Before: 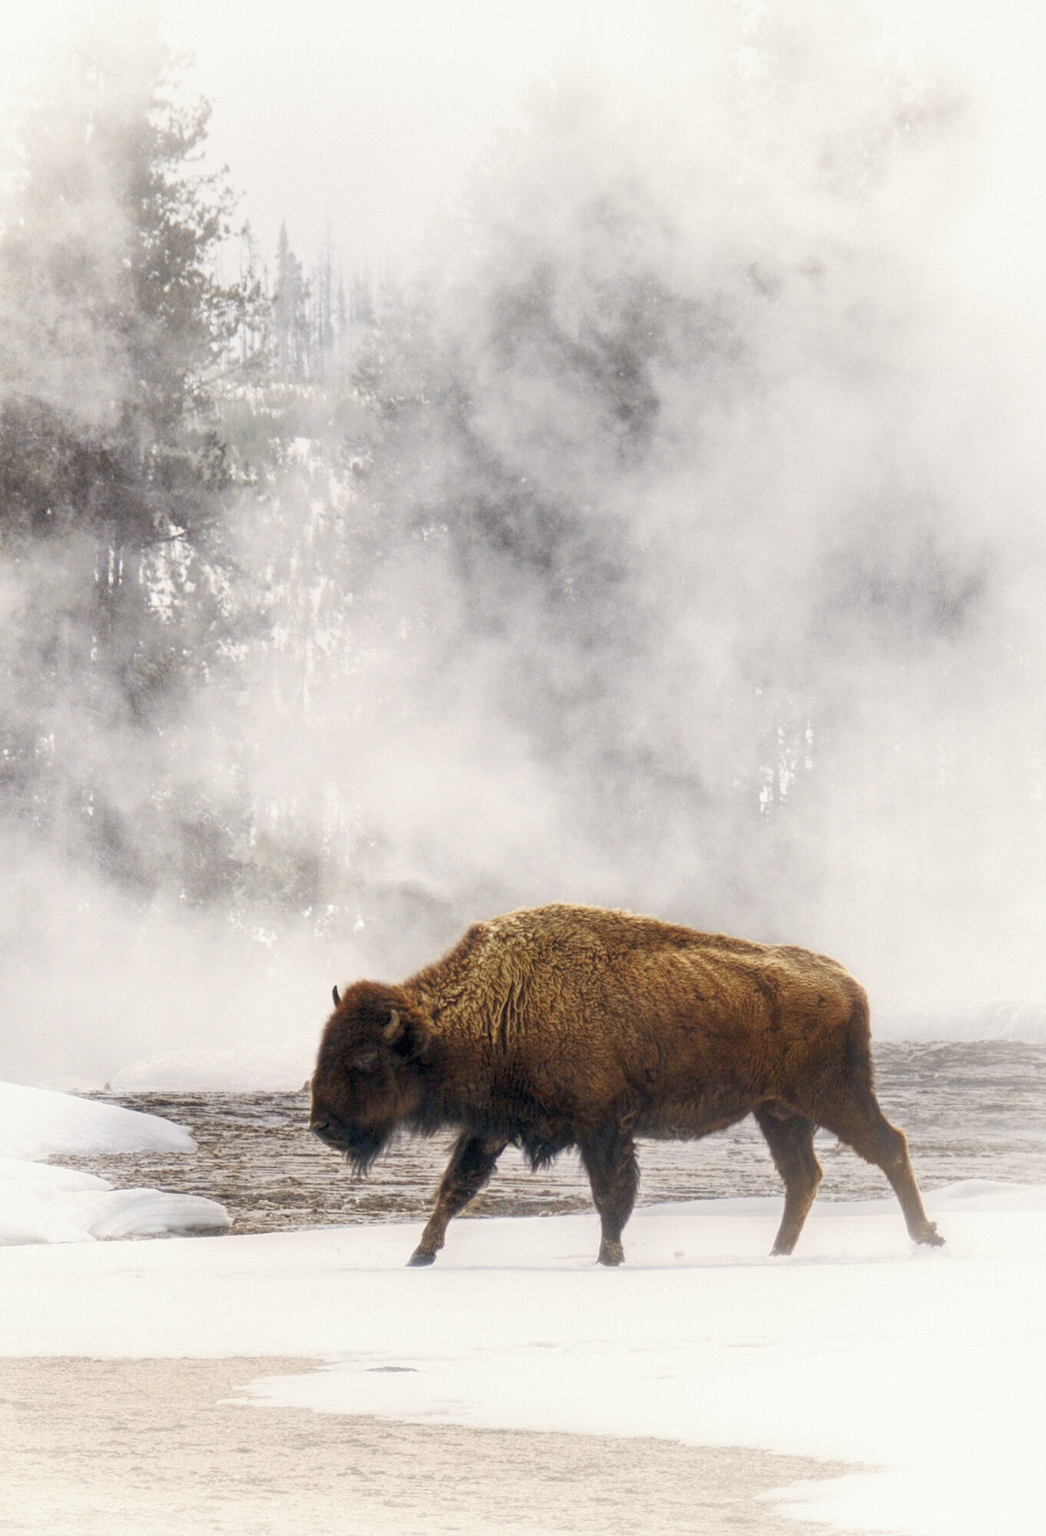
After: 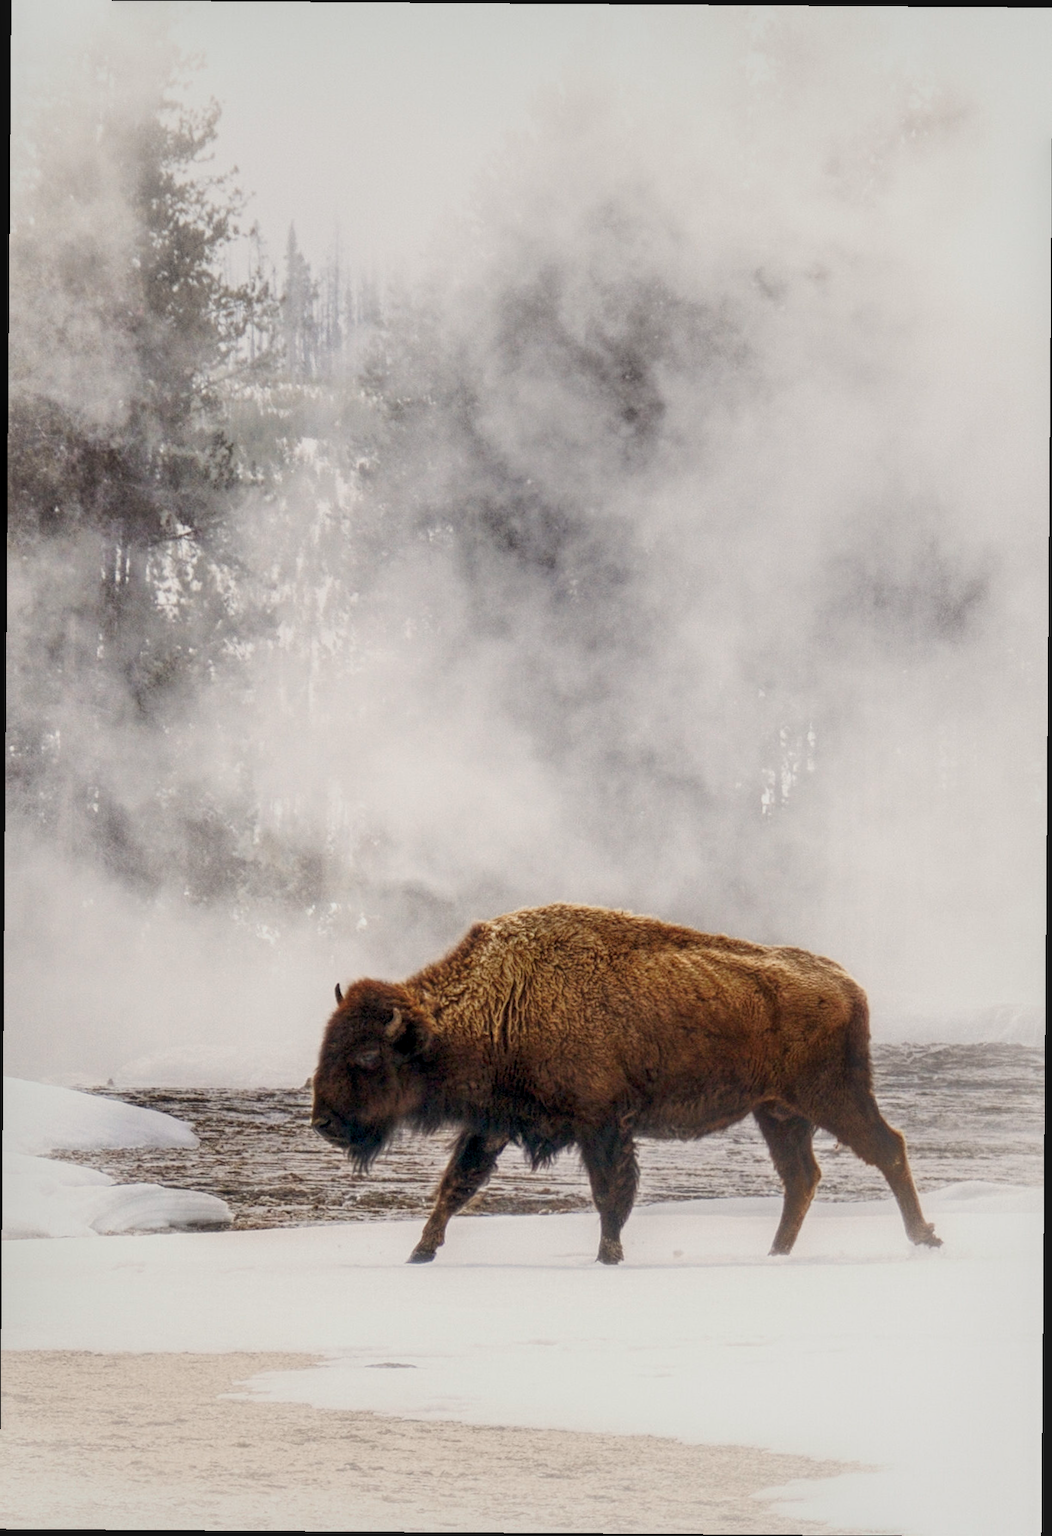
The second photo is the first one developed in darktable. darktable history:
local contrast: on, module defaults
shadows and highlights: shadows 1.67, highlights 41.27
exposure: exposure -0.417 EV, compensate highlight preservation false
crop and rotate: angle -0.44°
